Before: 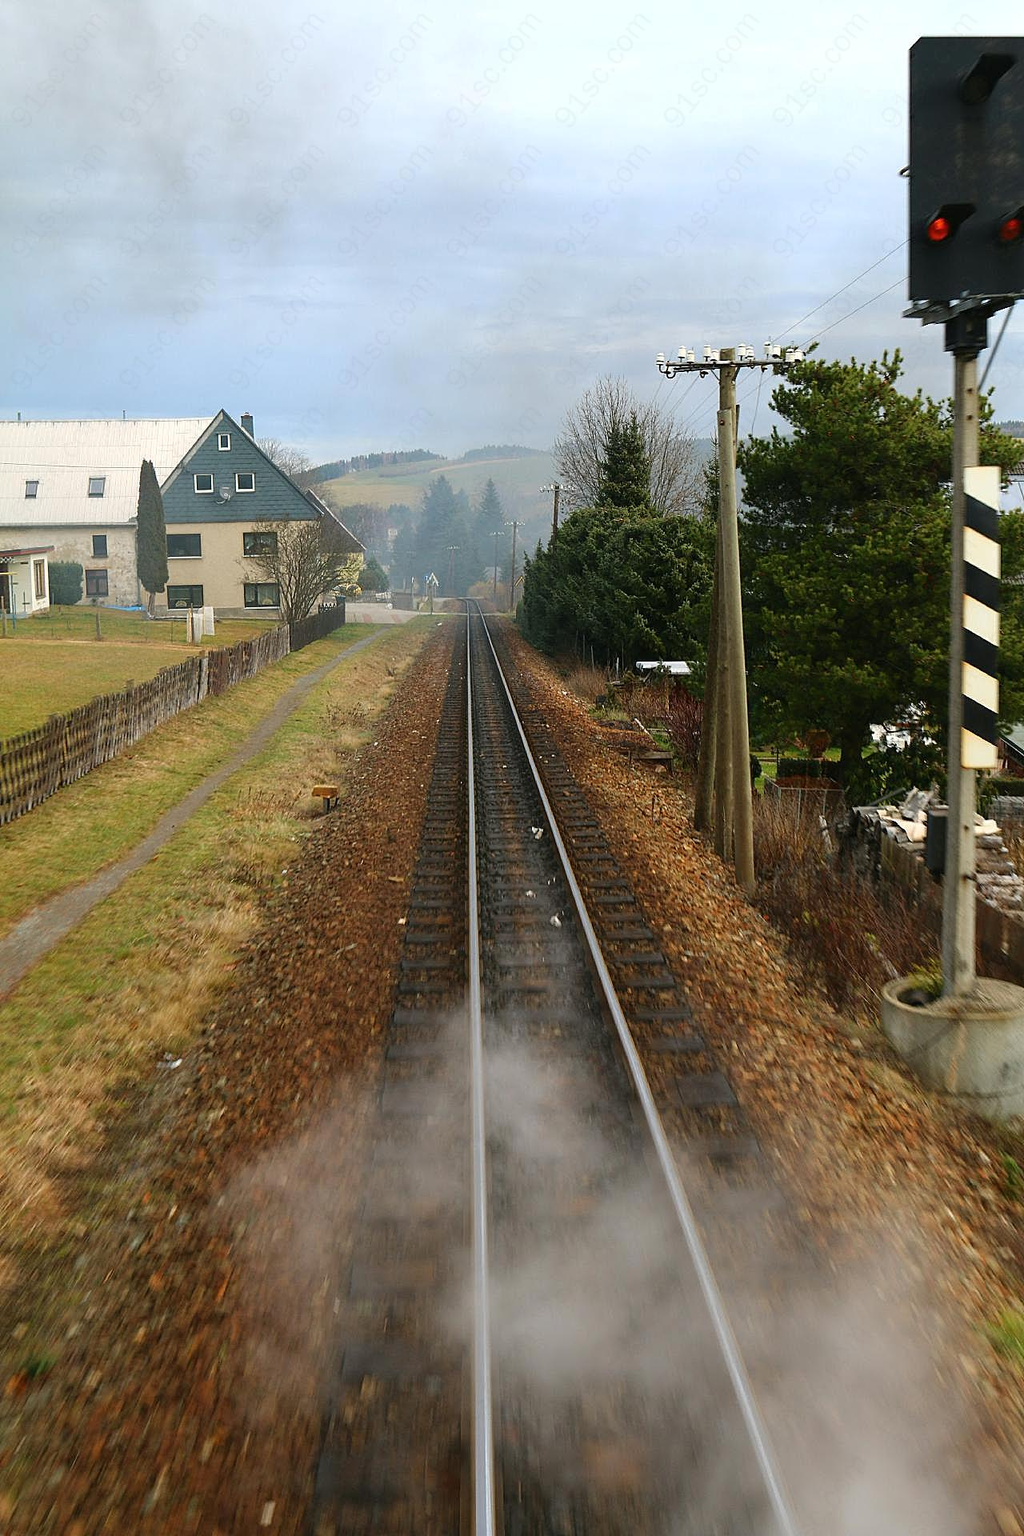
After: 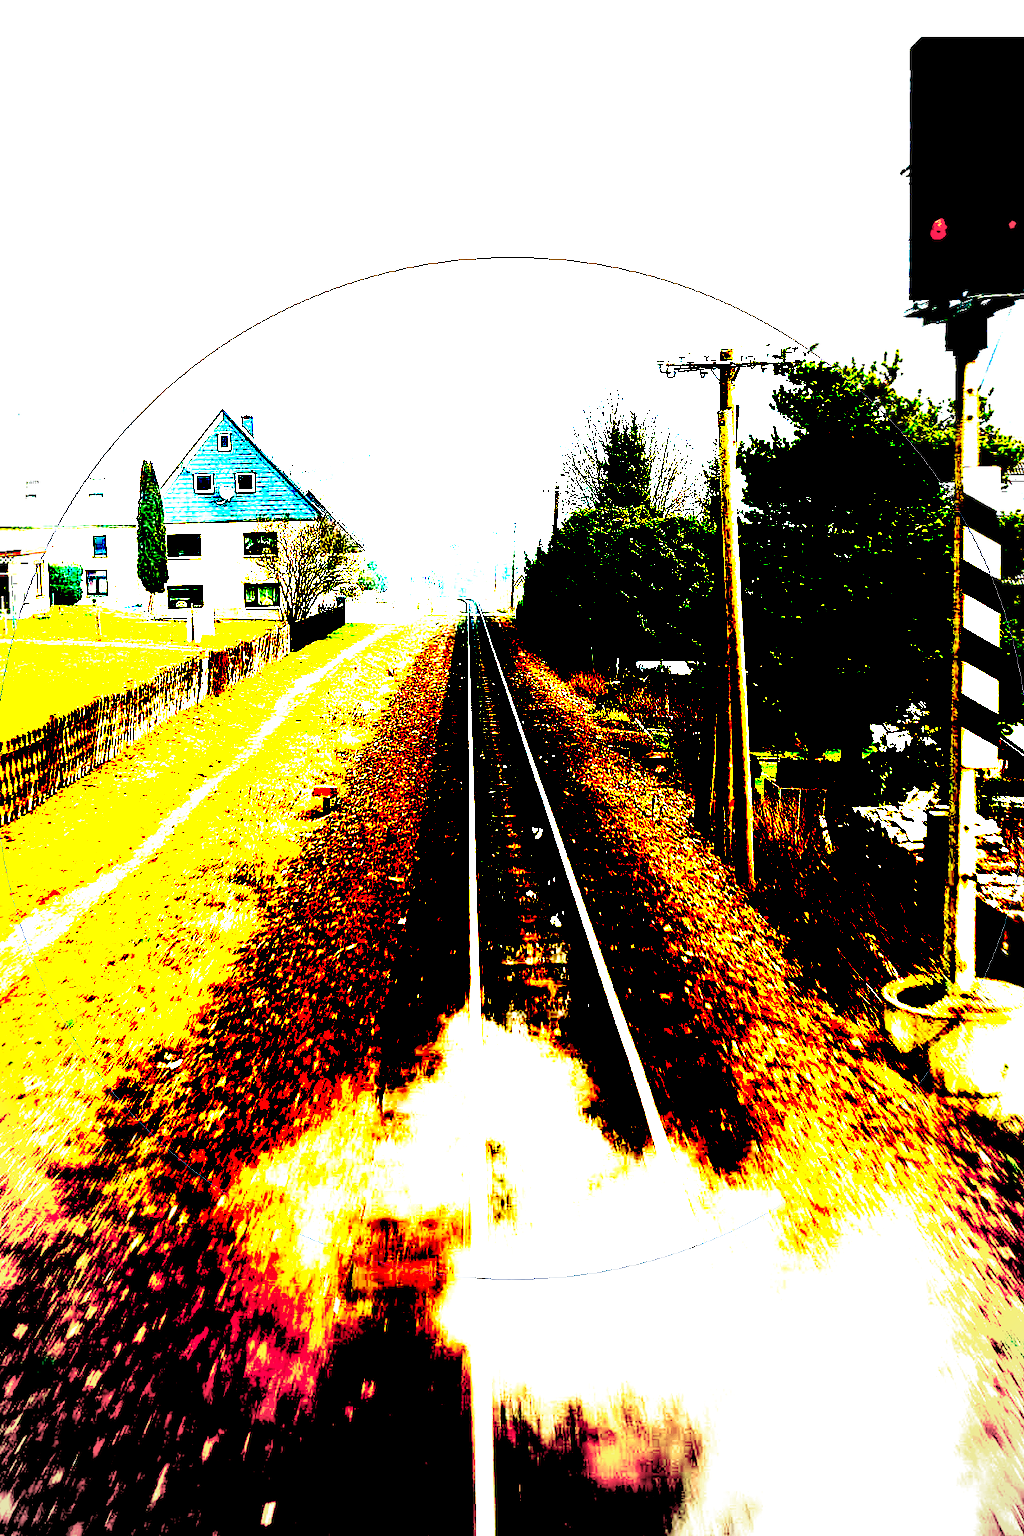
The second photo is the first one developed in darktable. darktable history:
exposure: black level correction 0.1, exposure 3 EV, compensate highlight preservation false
vignetting: fall-off start 67.15%, brightness -0.442, saturation -0.691, width/height ratio 1.011, unbound false
